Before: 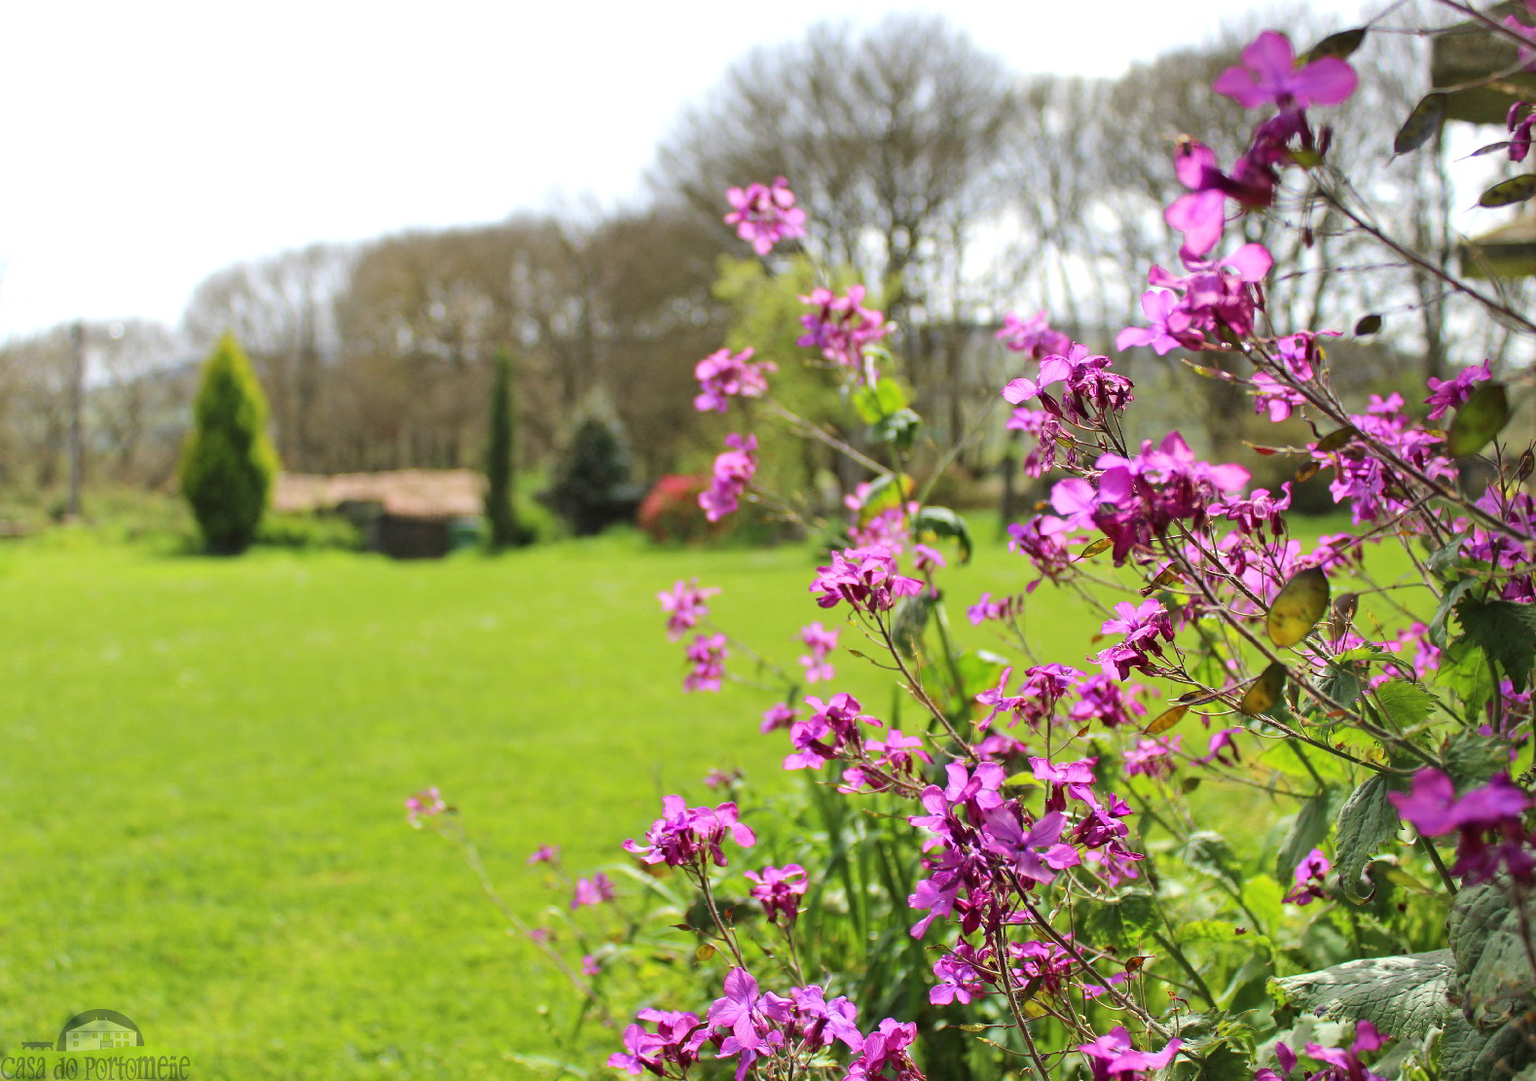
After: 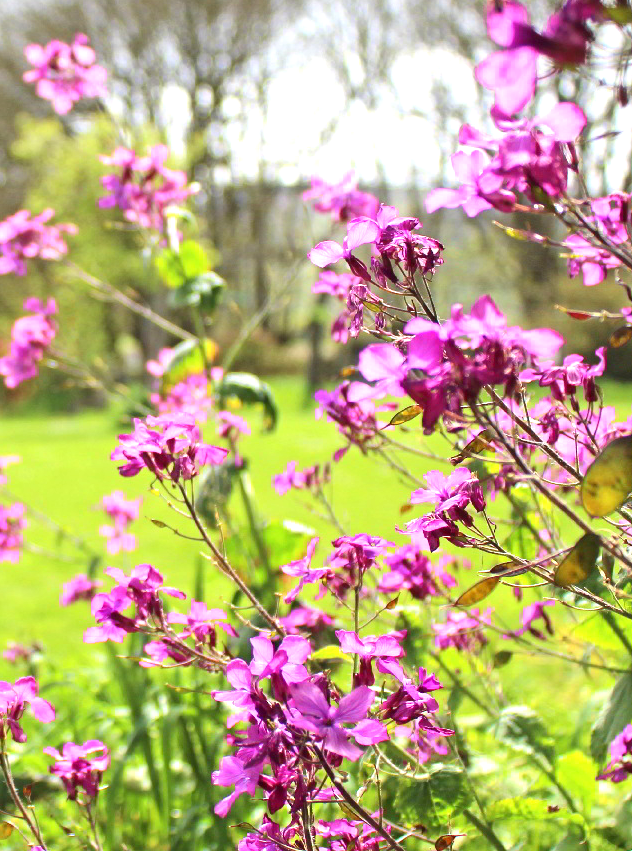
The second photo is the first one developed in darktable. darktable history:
exposure: exposure 0.735 EV, compensate exposure bias true, compensate highlight preservation false
crop: left 45.714%, top 13.372%, right 14.226%, bottom 10.022%
